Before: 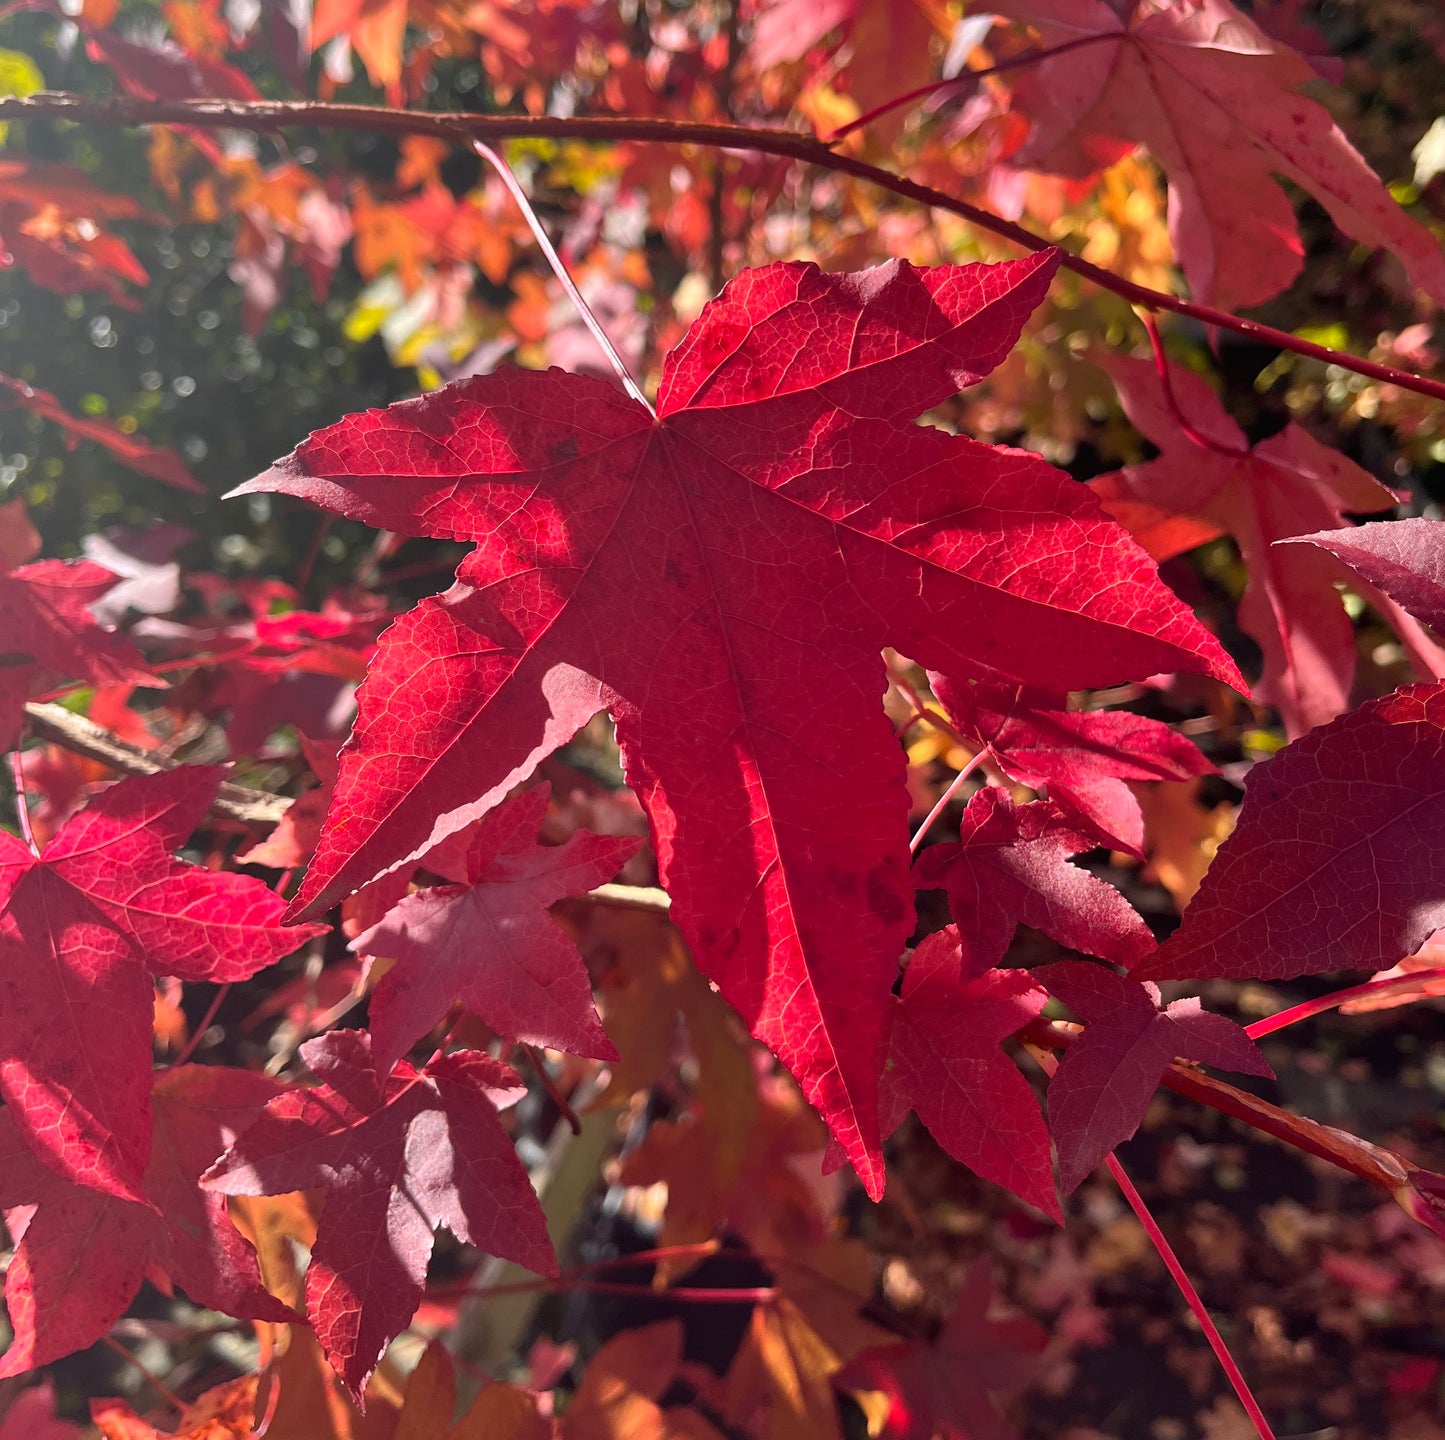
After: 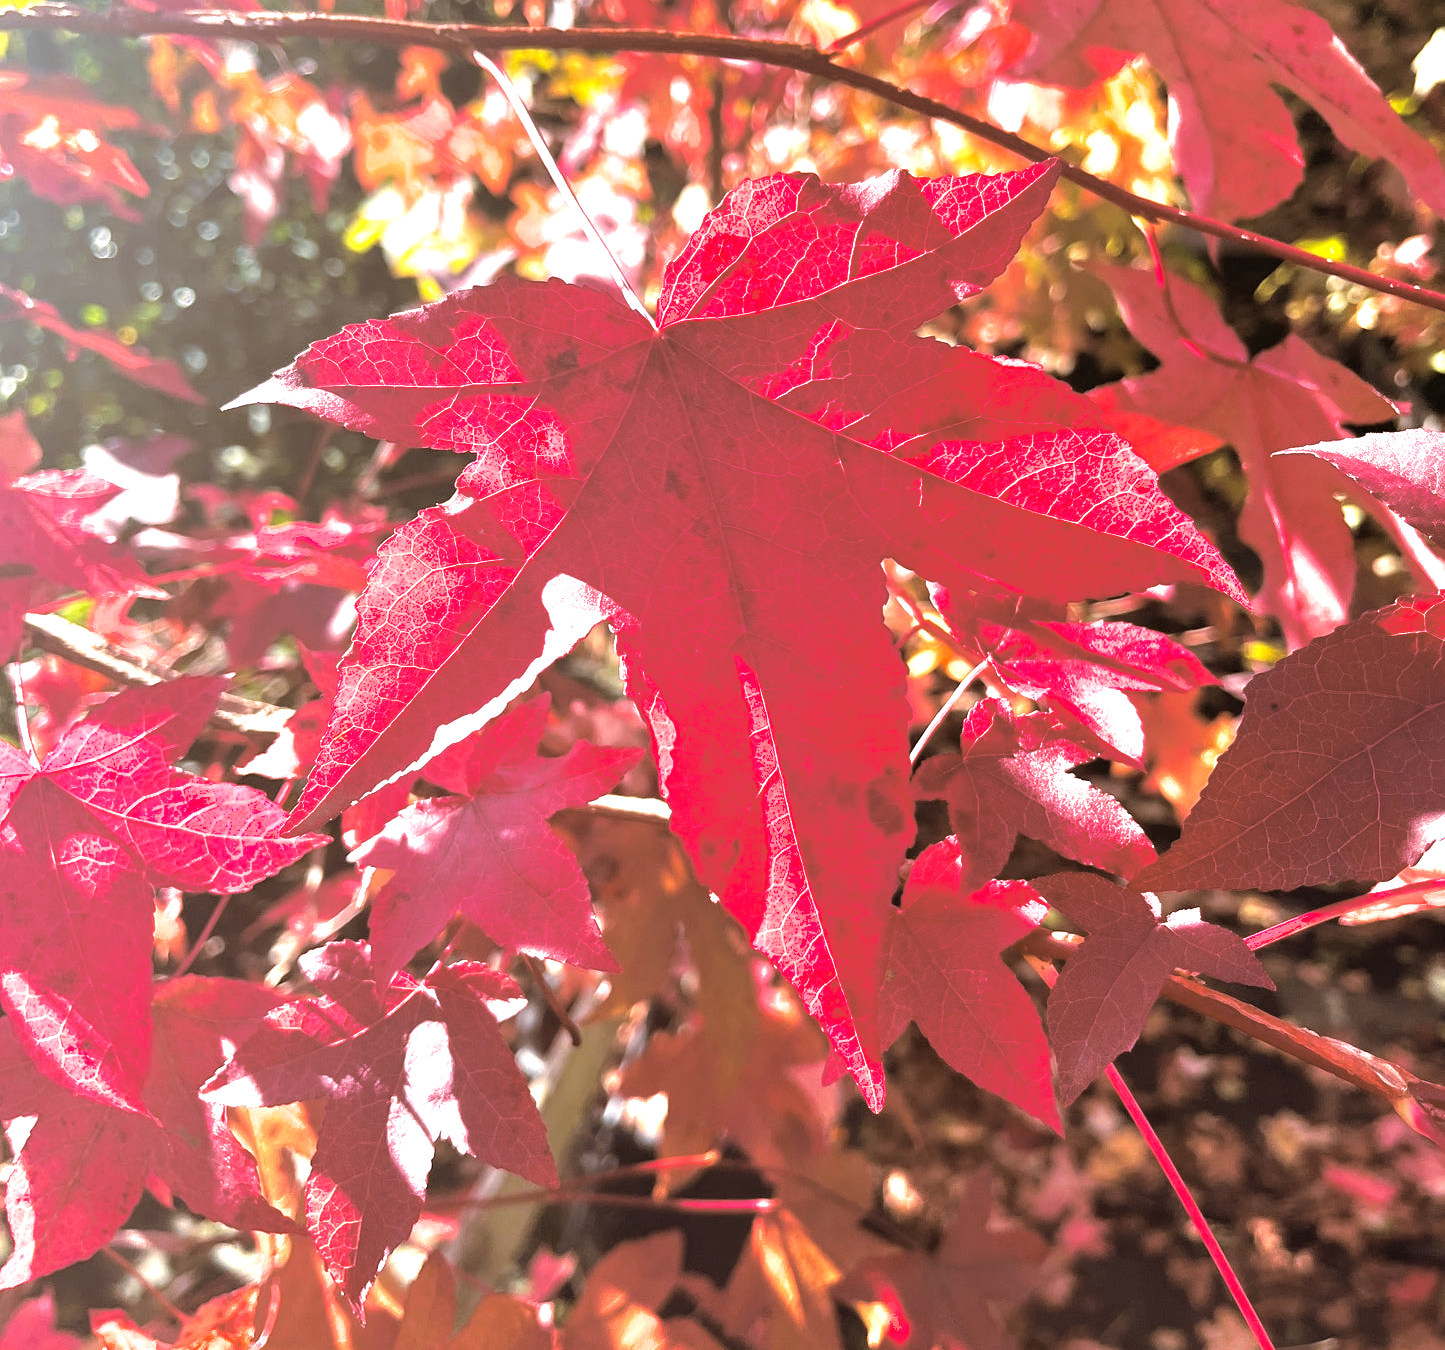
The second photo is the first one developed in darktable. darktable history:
exposure: black level correction 0, exposure 1.4 EV, compensate highlight preservation false
split-toning: shadows › hue 32.4°, shadows › saturation 0.51, highlights › hue 180°, highlights › saturation 0, balance -60.17, compress 55.19%
crop and rotate: top 6.25%
